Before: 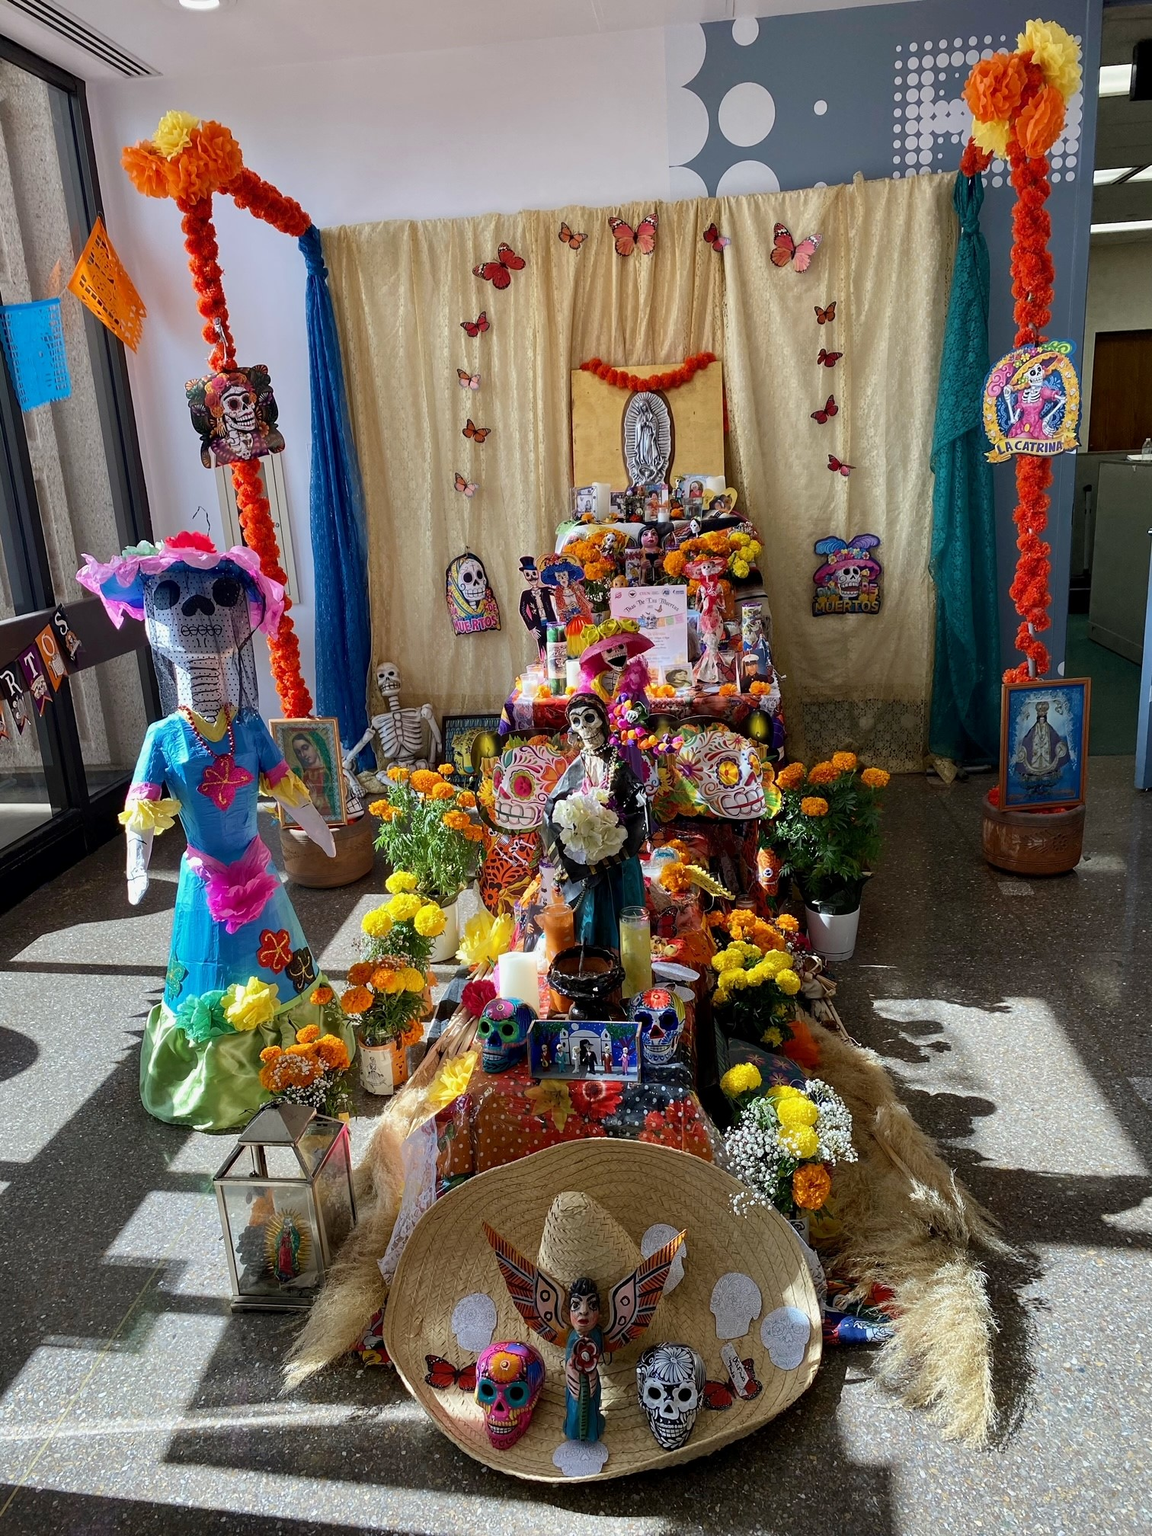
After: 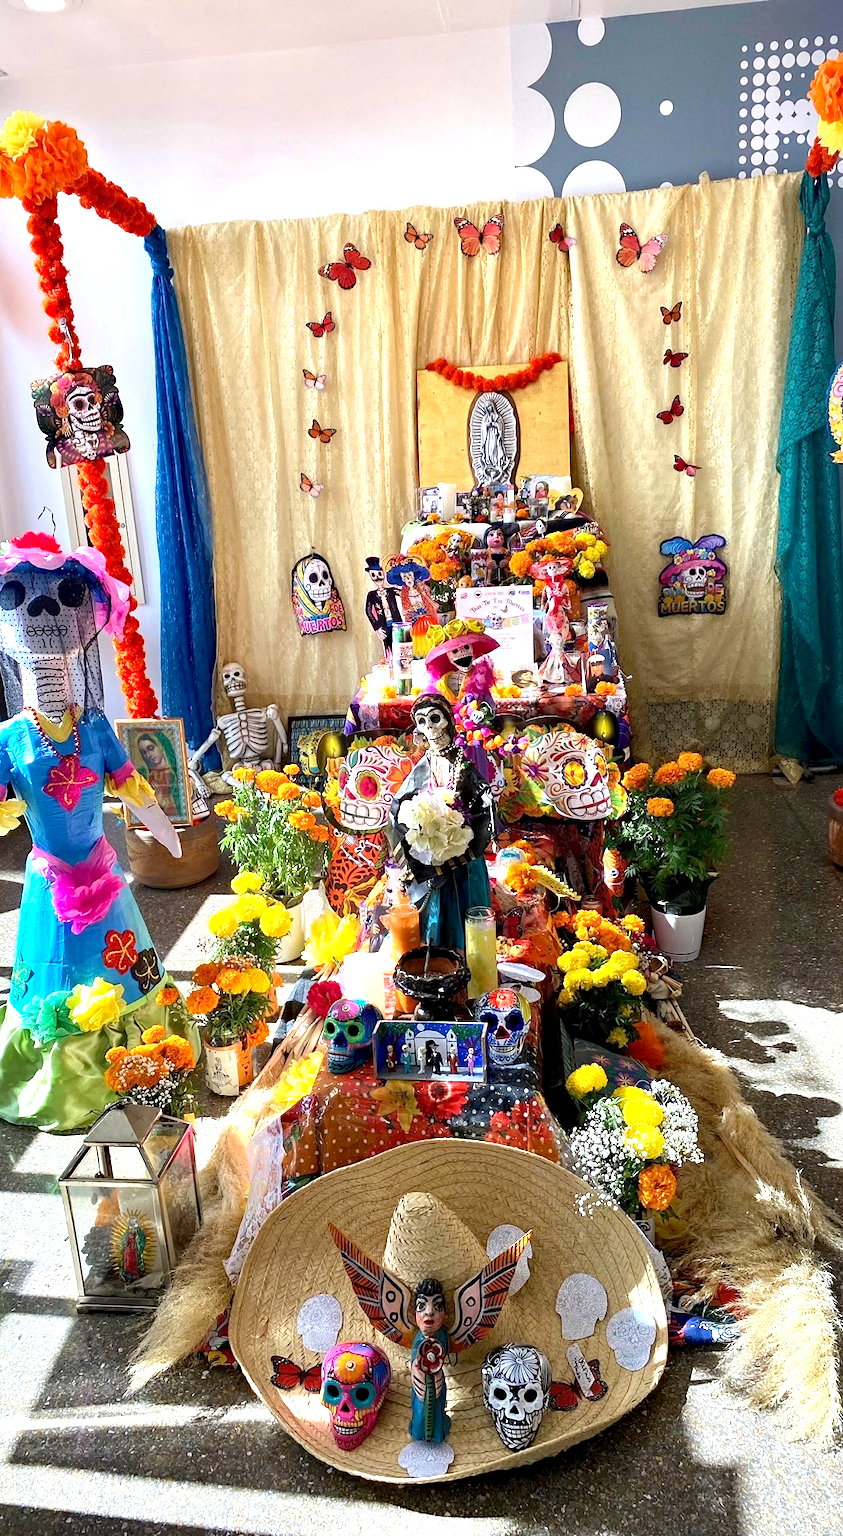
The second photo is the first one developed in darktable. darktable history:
haze removal: compatibility mode true, adaptive false
exposure: black level correction 0.001, exposure 1.129 EV, compensate exposure bias true, compensate highlight preservation false
crop: left 13.443%, right 13.31%
